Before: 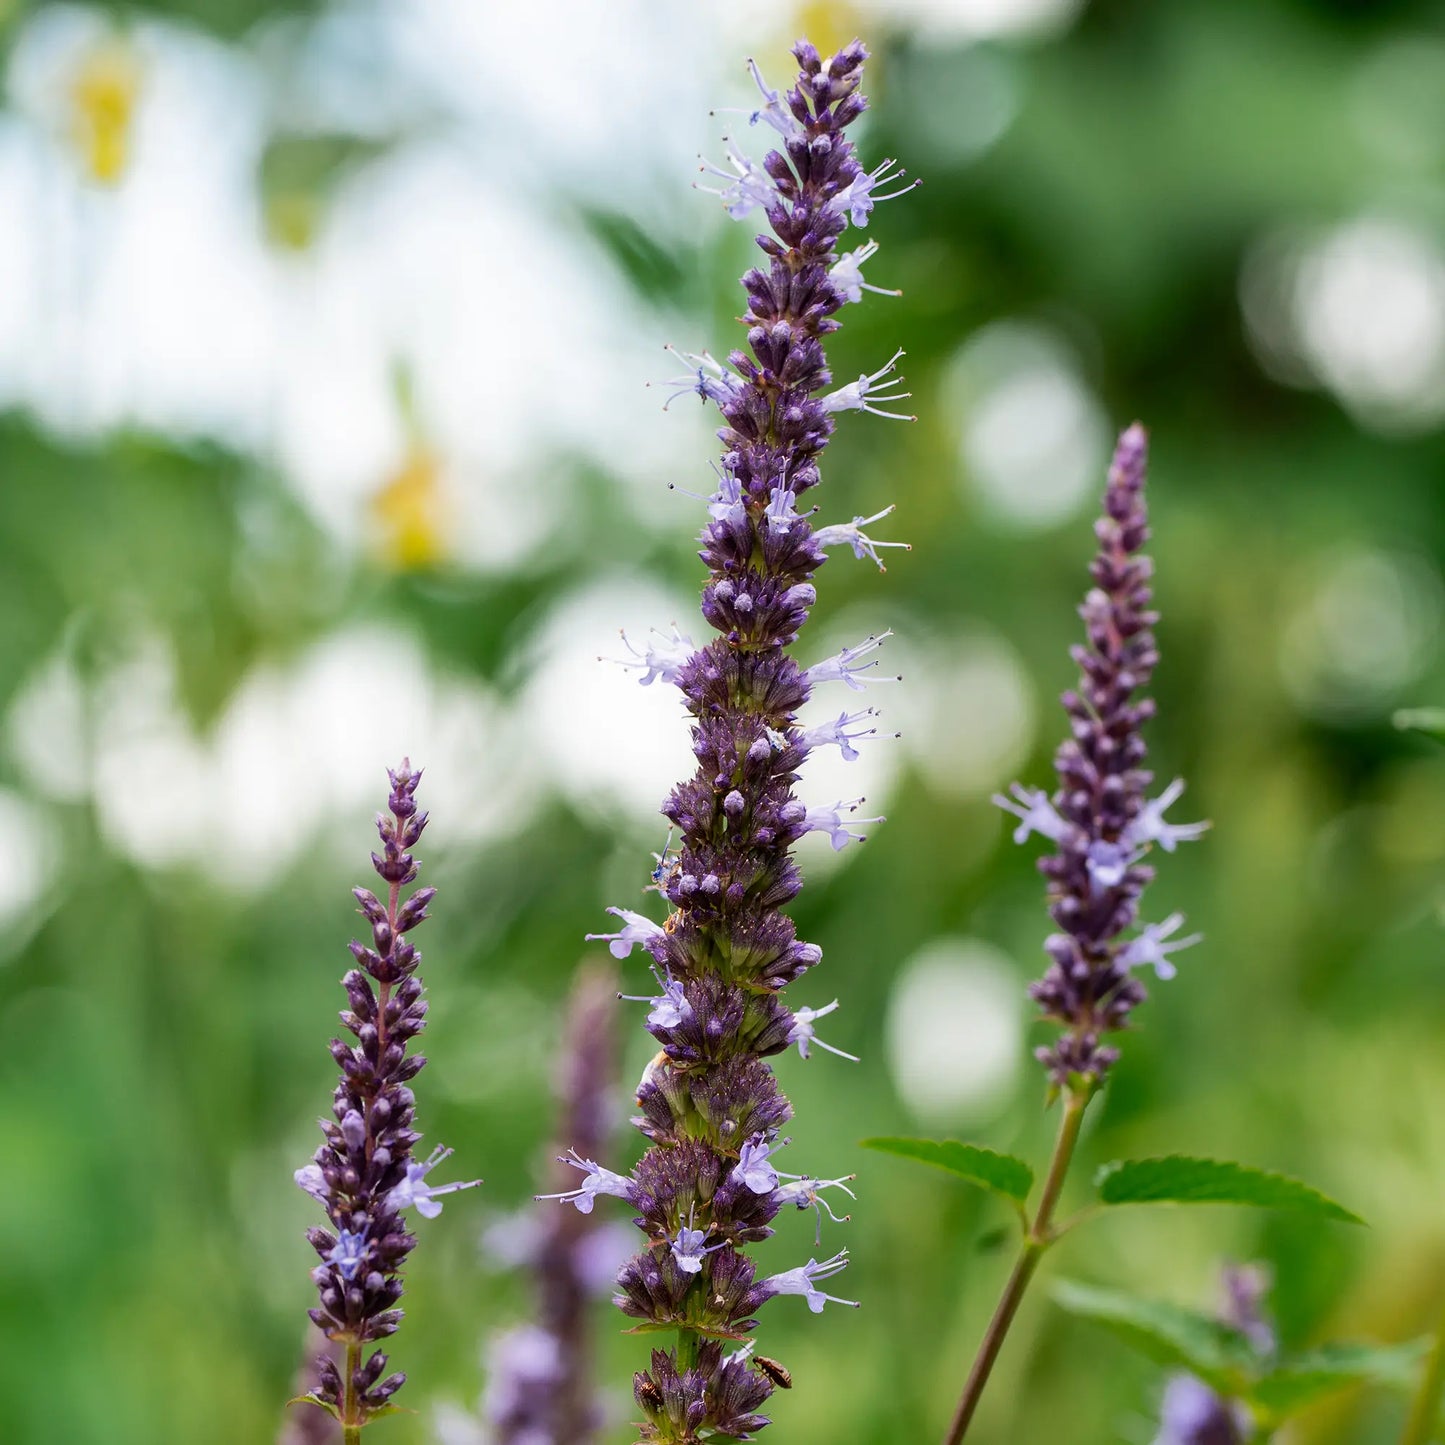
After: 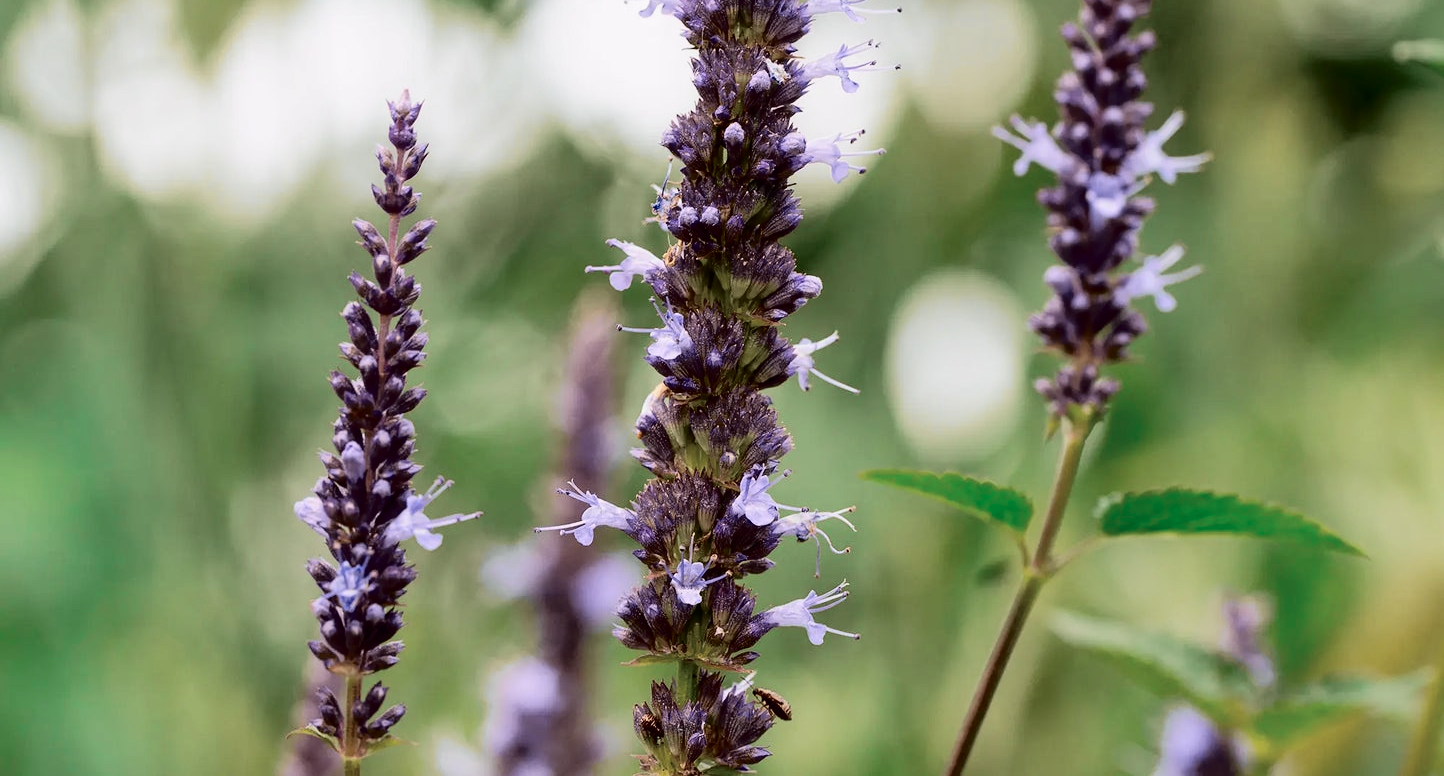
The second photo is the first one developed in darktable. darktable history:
color zones: curves: ch1 [(0, 0.523) (0.143, 0.545) (0.286, 0.52) (0.429, 0.506) (0.571, 0.503) (0.714, 0.503) (0.857, 0.508) (1, 0.523)]
tone curve: curves: ch0 [(0, 0) (0.105, 0.044) (0.195, 0.128) (0.283, 0.283) (0.384, 0.404) (0.485, 0.531) (0.635, 0.7) (0.832, 0.858) (1, 0.977)]; ch1 [(0, 0) (0.161, 0.092) (0.35, 0.33) (0.379, 0.401) (0.448, 0.478) (0.498, 0.503) (0.531, 0.537) (0.586, 0.563) (0.687, 0.648) (1, 1)]; ch2 [(0, 0) (0.359, 0.372) (0.437, 0.437) (0.483, 0.484) (0.53, 0.515) (0.556, 0.553) (0.635, 0.589) (1, 1)], color space Lab, independent channels, preserve colors none
crop and rotate: top 46.237%
